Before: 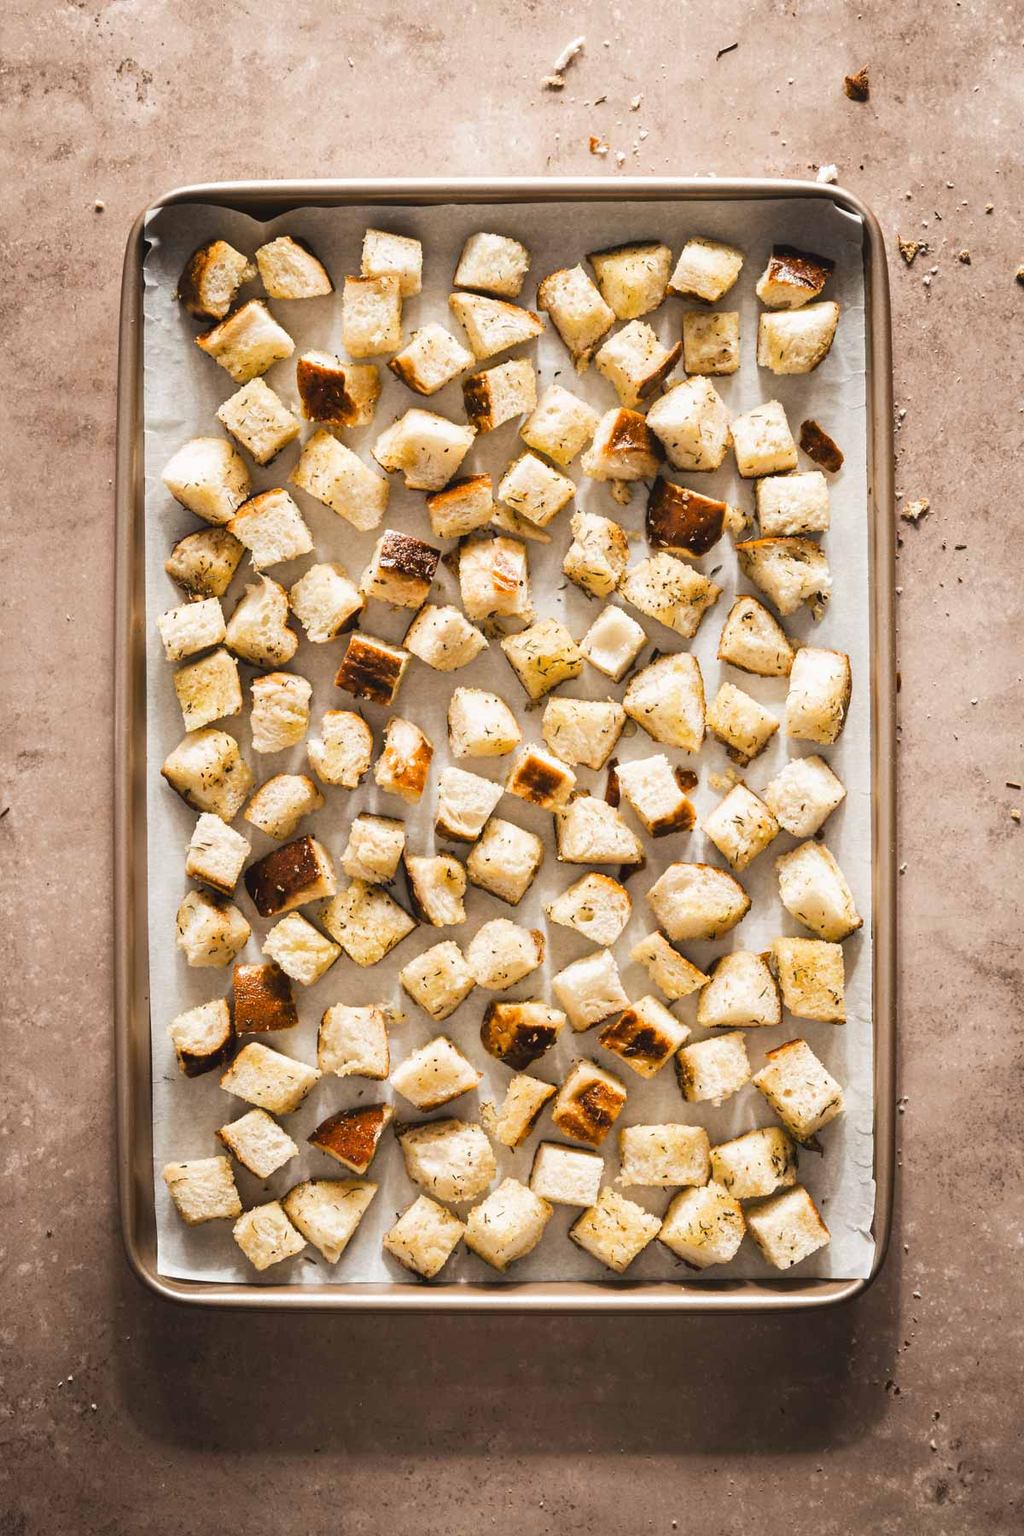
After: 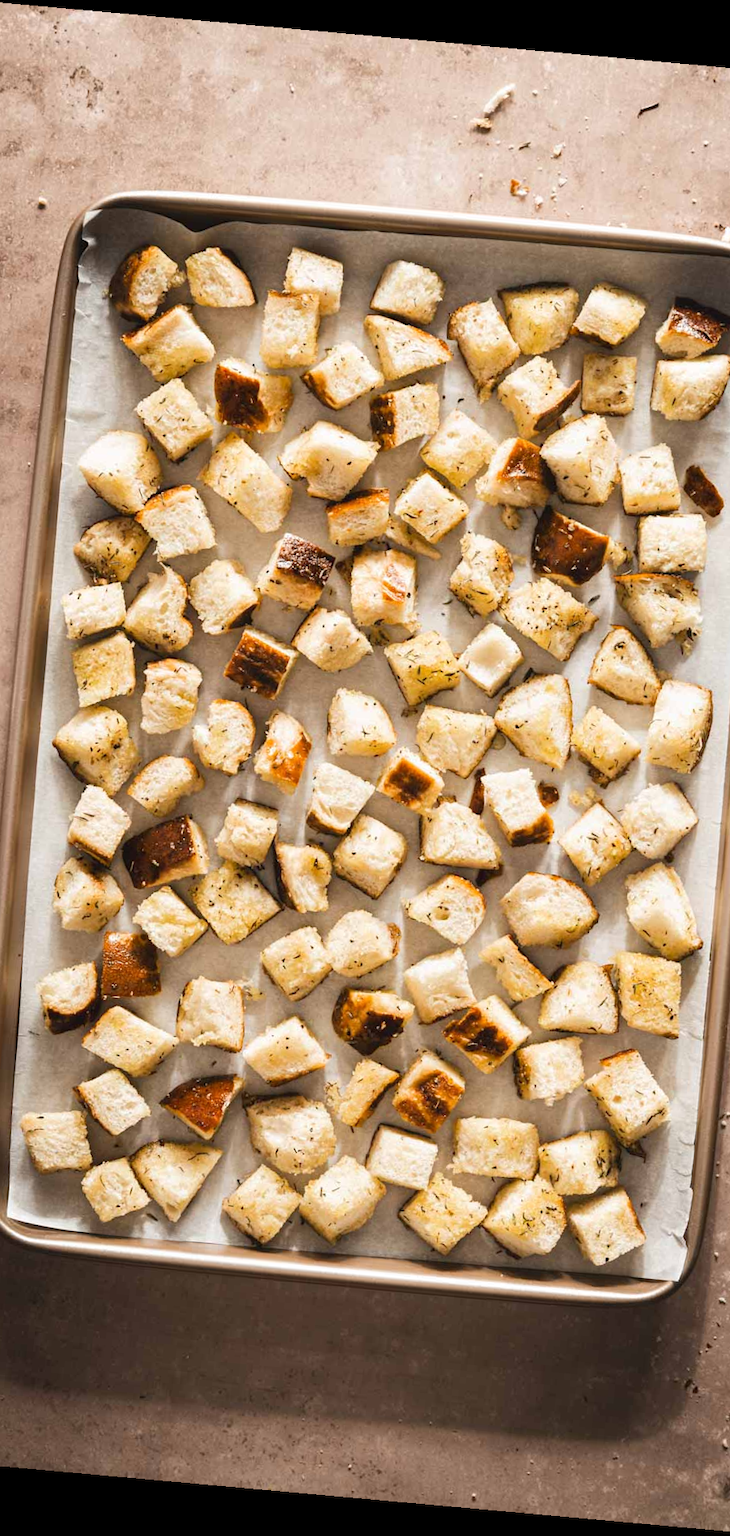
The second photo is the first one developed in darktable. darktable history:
rotate and perspective: rotation 5.12°, automatic cropping off
tone equalizer: on, module defaults
crop and rotate: left 15.055%, right 18.278%
